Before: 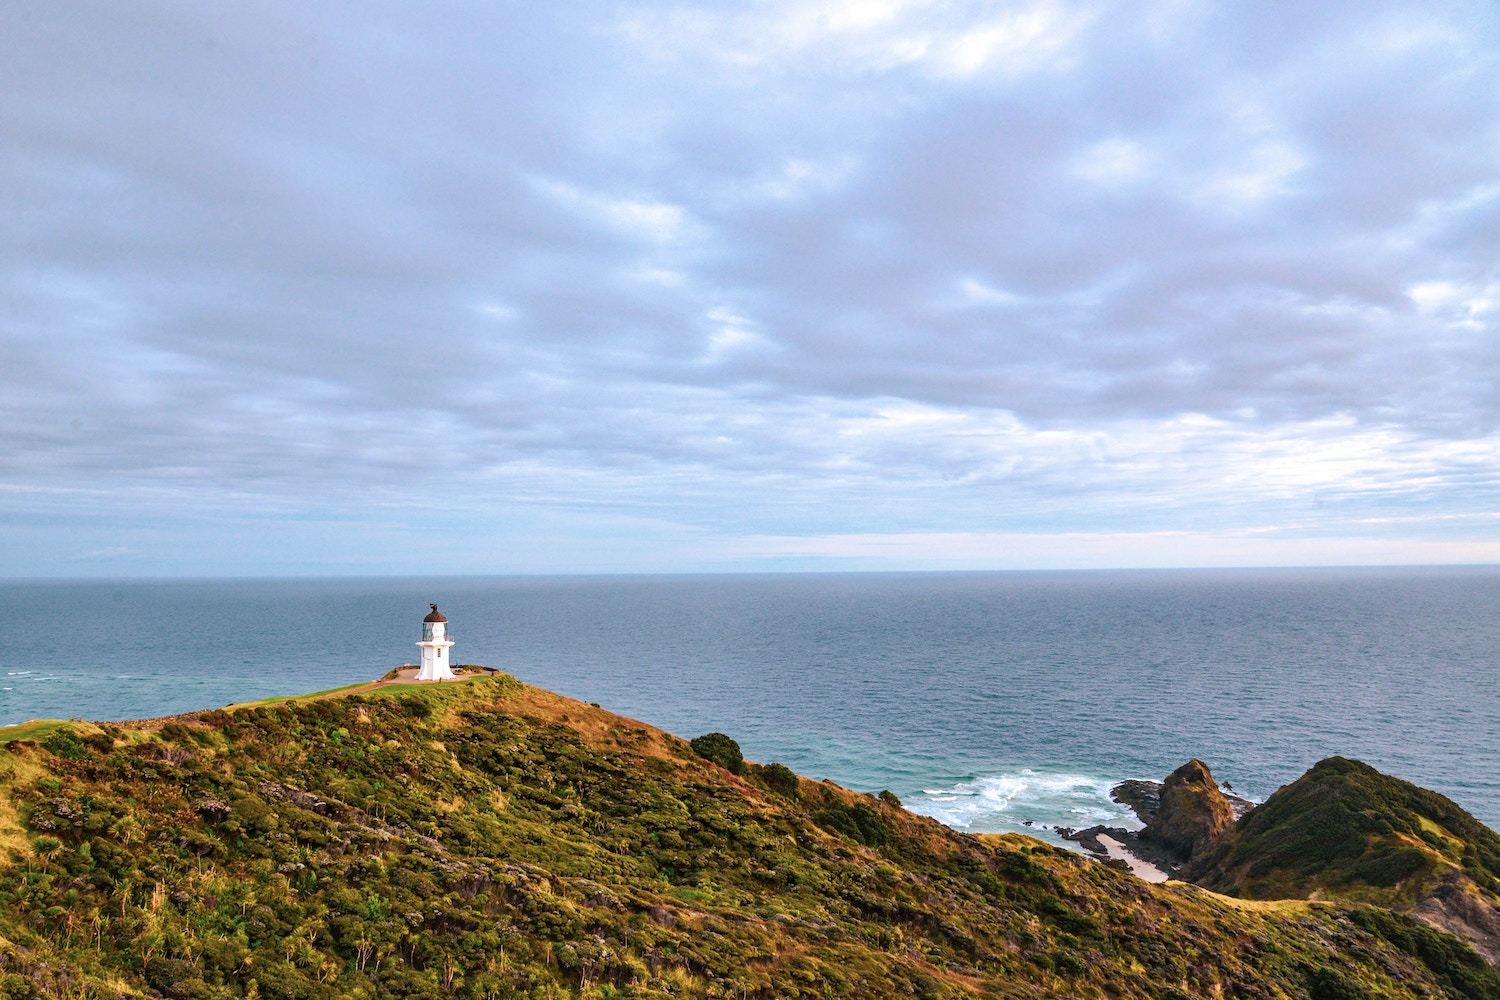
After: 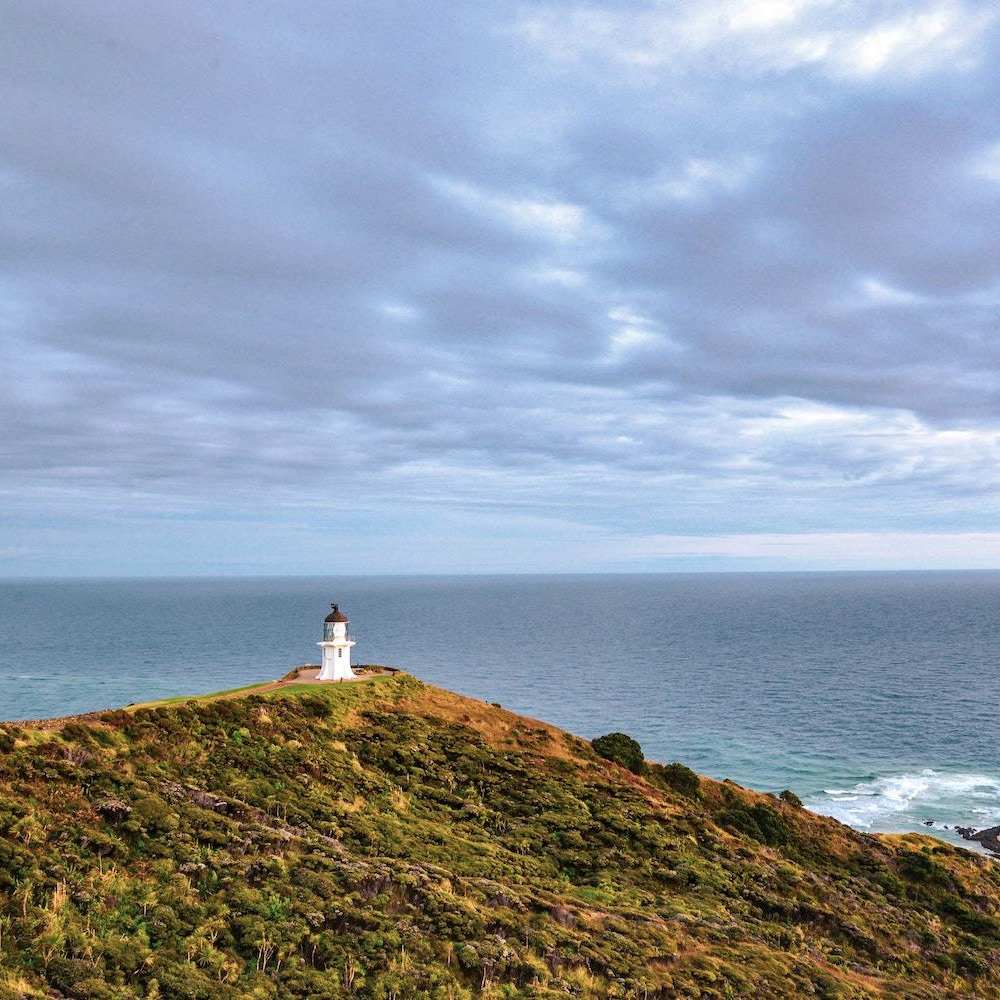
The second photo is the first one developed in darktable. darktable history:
shadows and highlights: low approximation 0.01, soften with gaussian
crop and rotate: left 6.617%, right 26.717%
contrast brightness saturation: saturation -0.04
